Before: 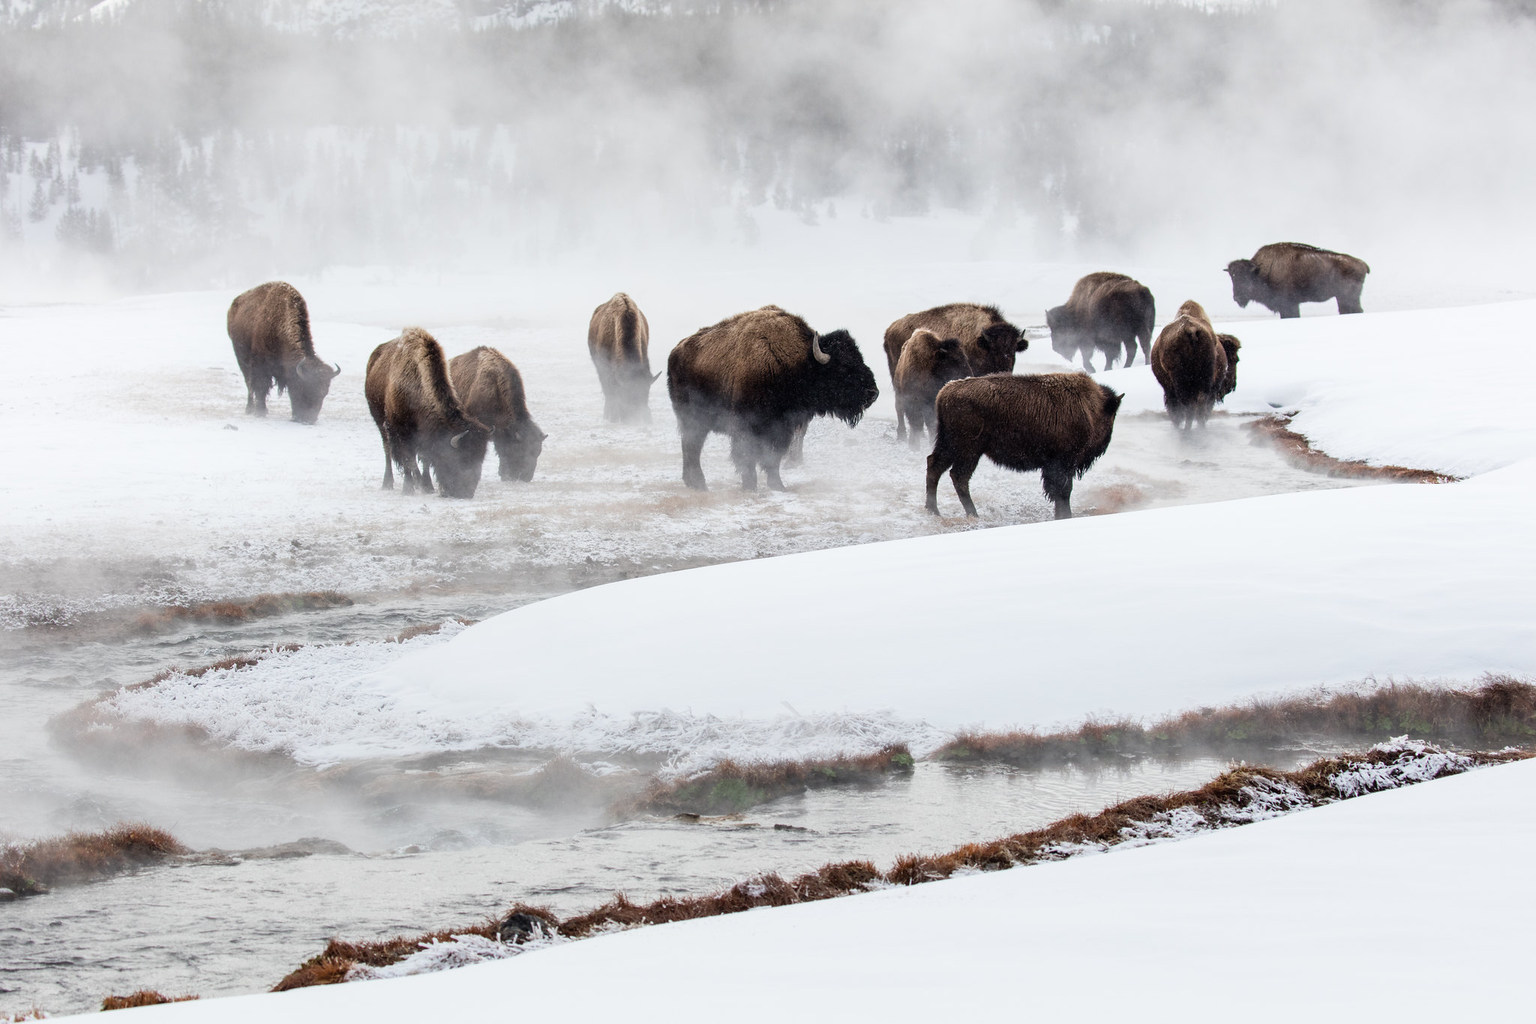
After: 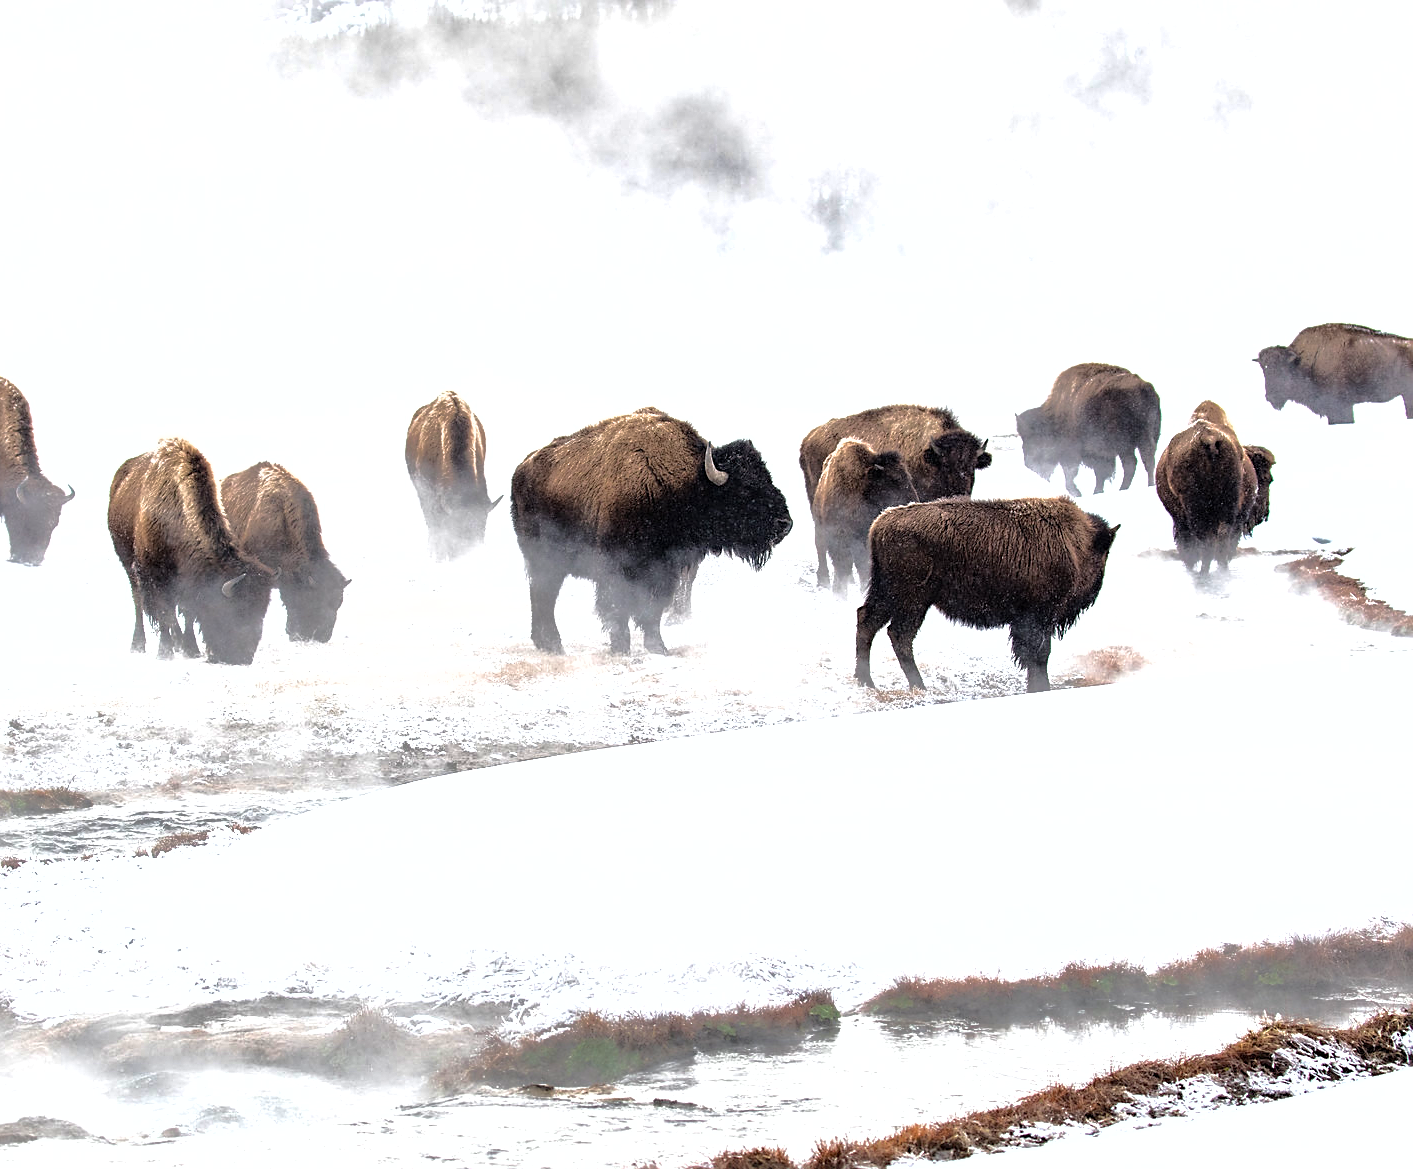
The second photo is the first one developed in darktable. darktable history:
crop: left 18.544%, right 12.424%, bottom 14.359%
shadows and highlights: shadows 29.82
exposure: exposure 0.552 EV, compensate exposure bias true, compensate highlight preservation false
tone equalizer: -8 EV -0.438 EV, -7 EV -0.377 EV, -6 EV -0.303 EV, -5 EV -0.2 EV, -3 EV 0.219 EV, -2 EV 0.34 EV, -1 EV 0.383 EV, +0 EV 0.39 EV
sharpen: on, module defaults
